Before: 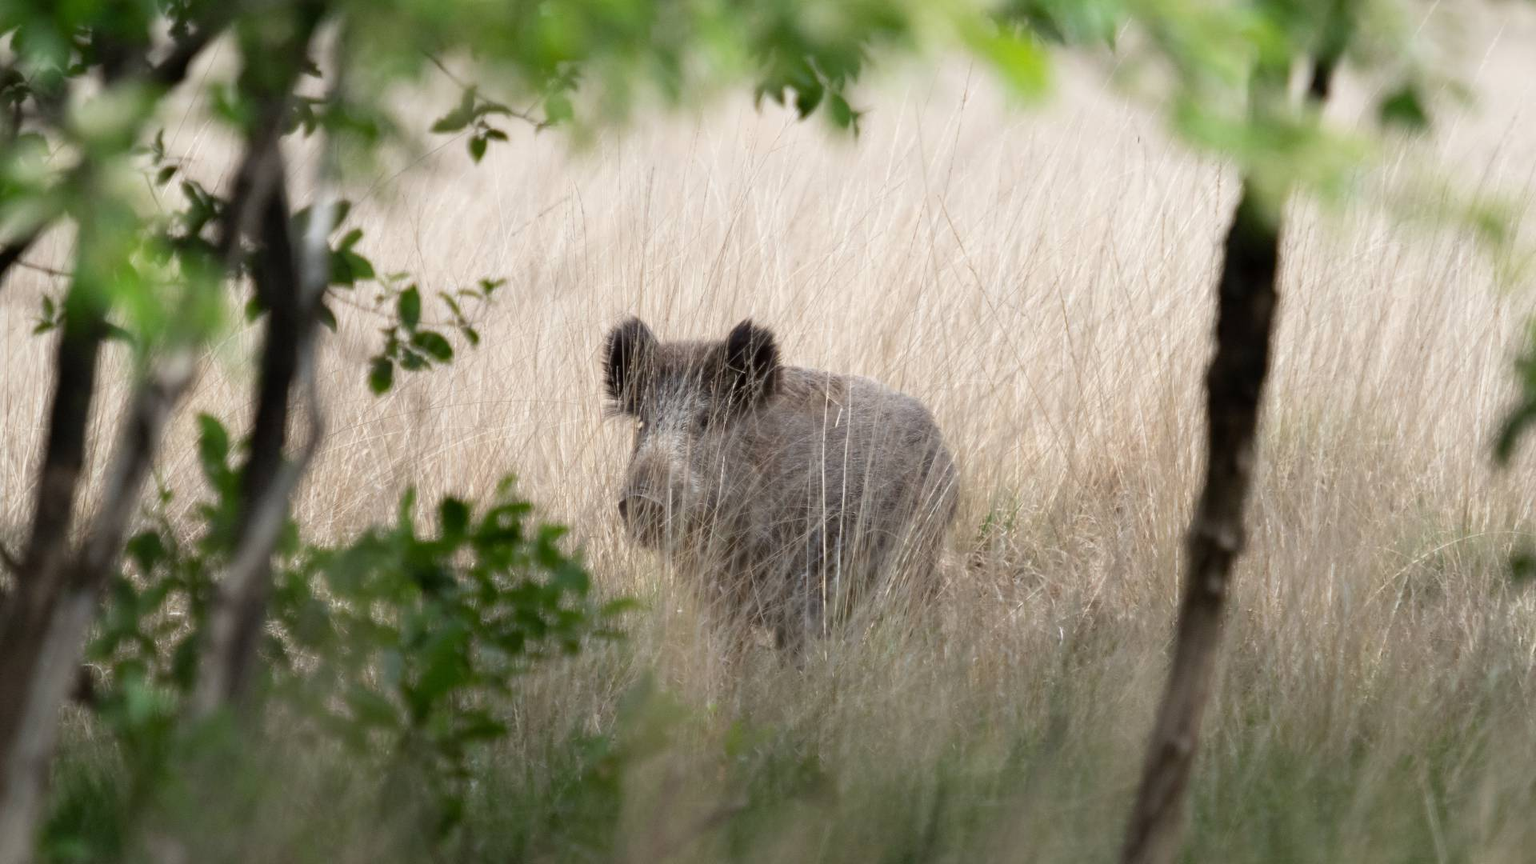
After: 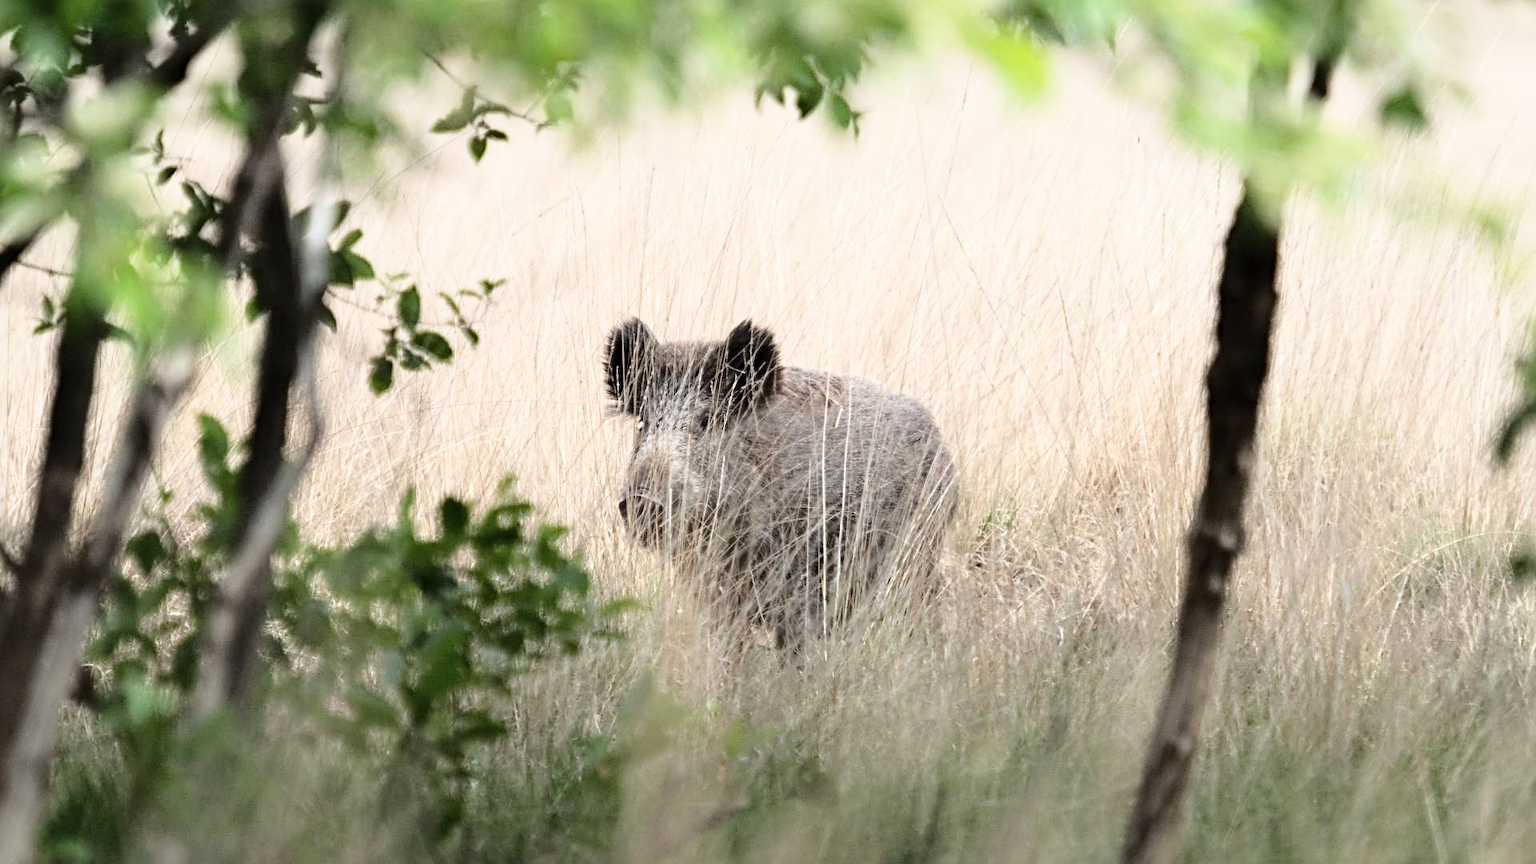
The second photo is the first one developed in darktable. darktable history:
base curve: curves: ch0 [(0, 0) (0.028, 0.03) (0.121, 0.232) (0.46, 0.748) (0.859, 0.968) (1, 1)]
contrast brightness saturation: saturation -0.17
sharpen: radius 4
